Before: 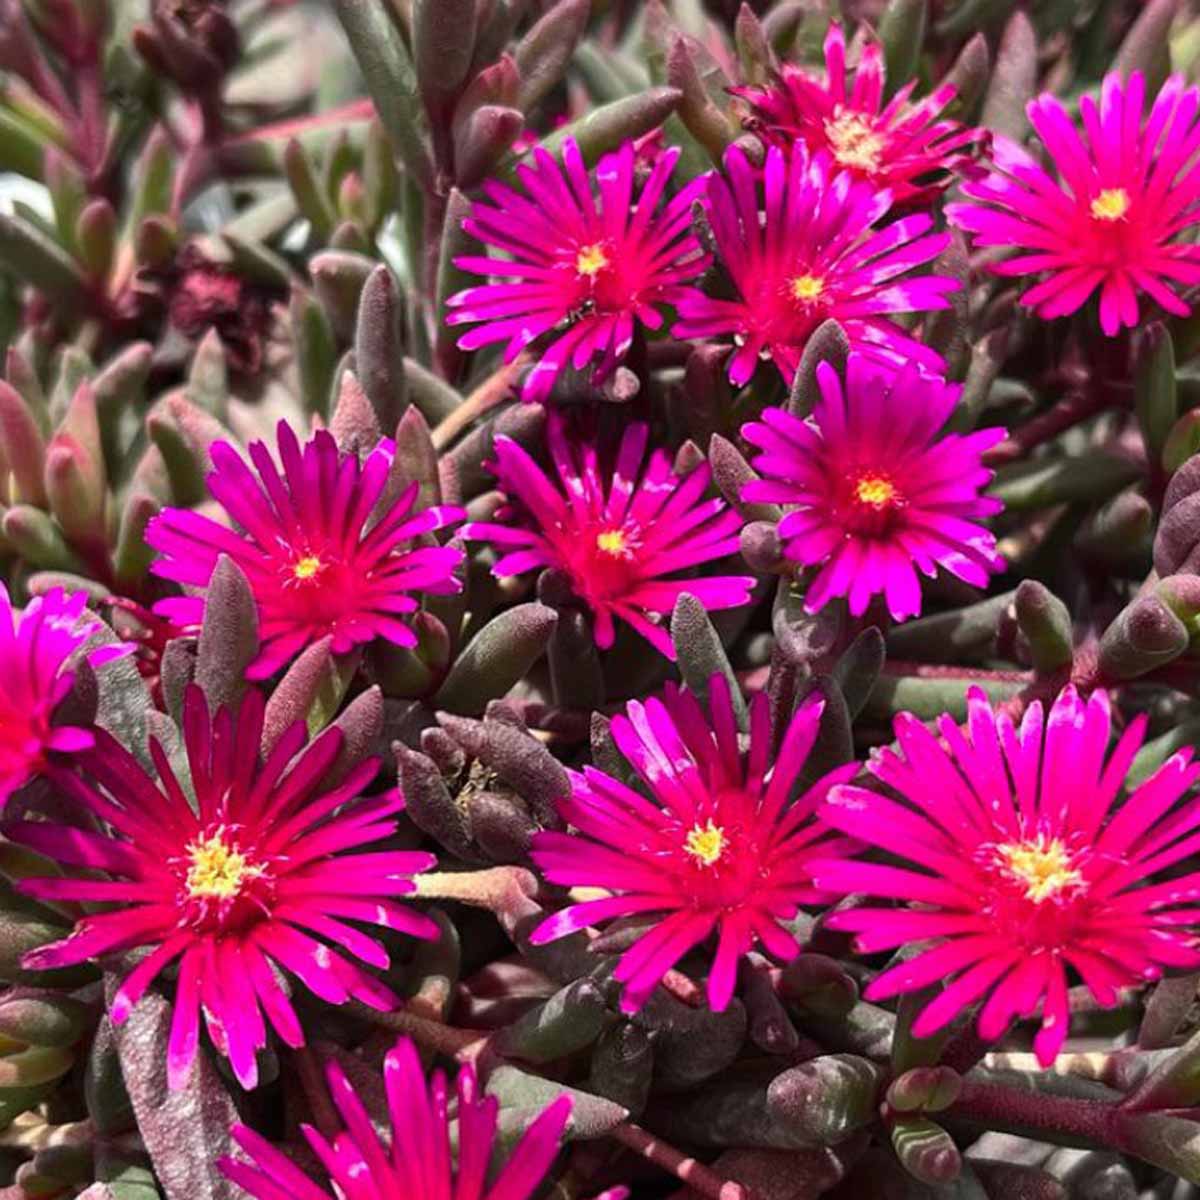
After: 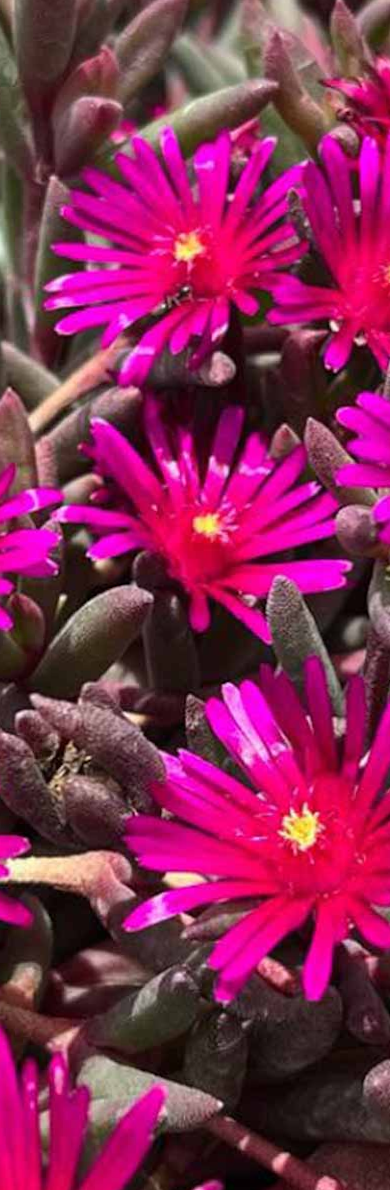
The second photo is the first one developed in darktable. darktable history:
crop: left 33.36%, right 33.36%
rotate and perspective: rotation 0.226°, lens shift (vertical) -0.042, crop left 0.023, crop right 0.982, crop top 0.006, crop bottom 0.994
